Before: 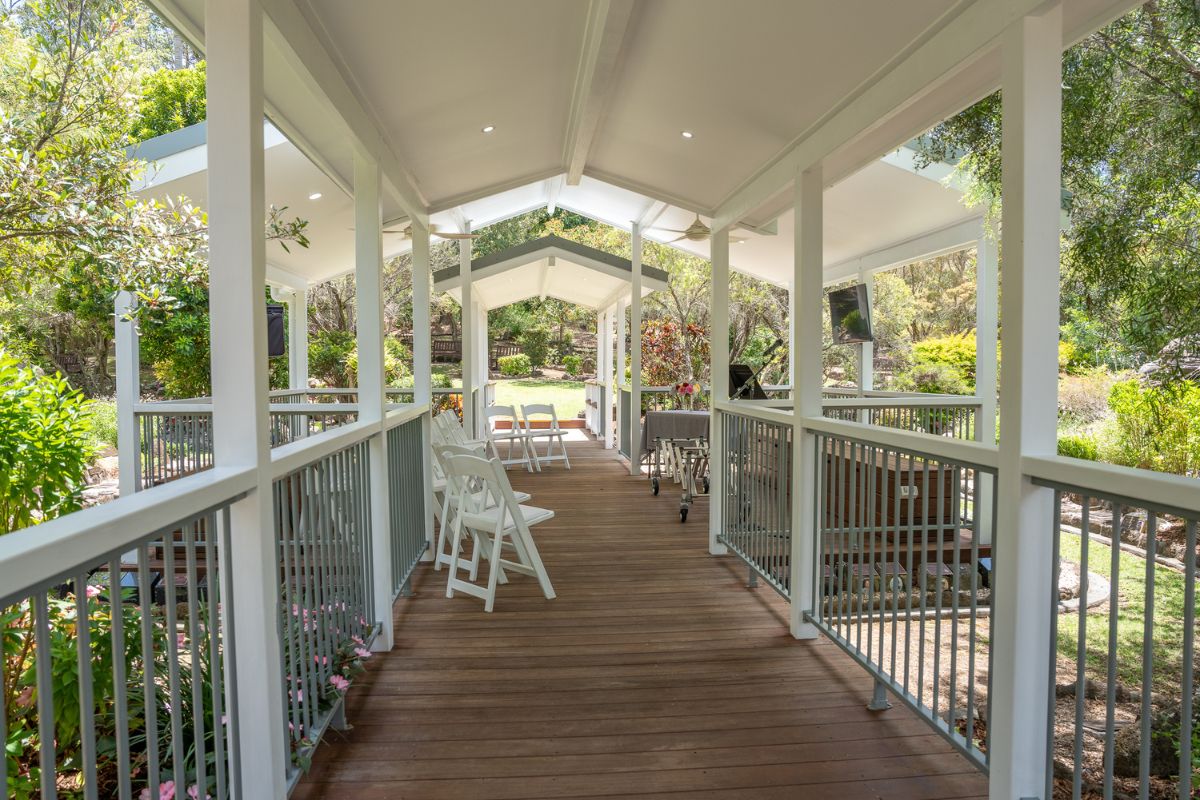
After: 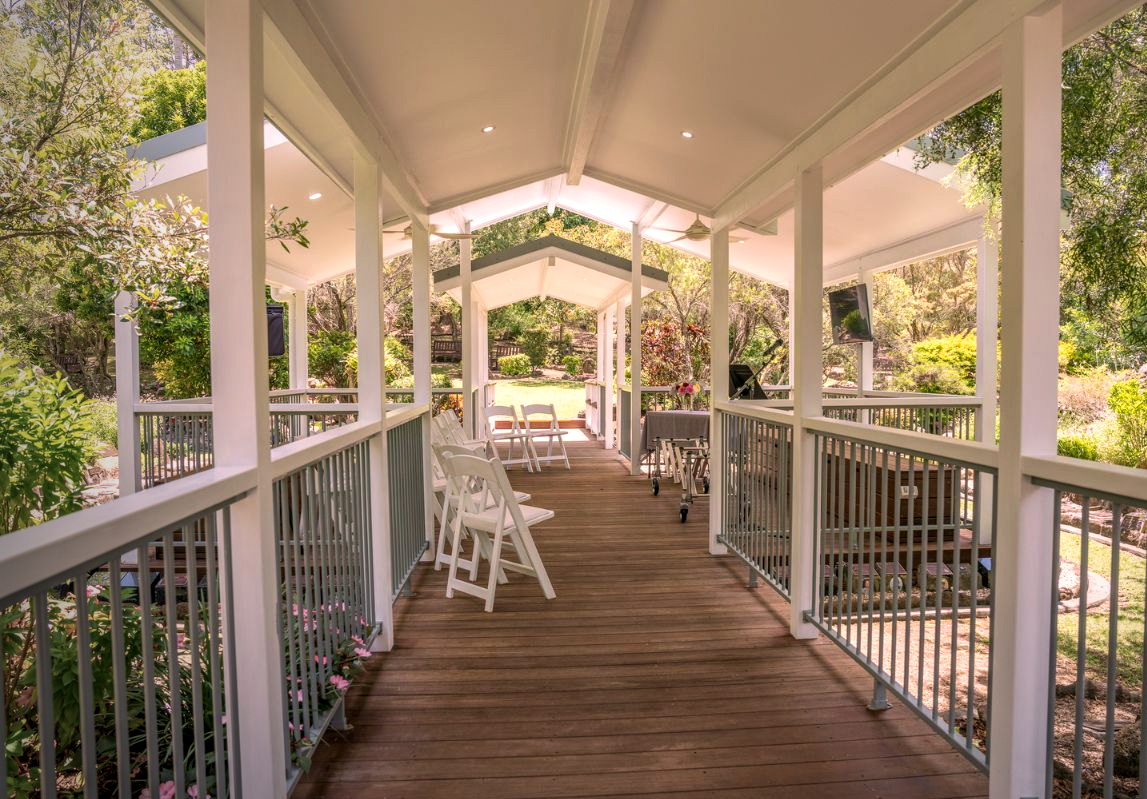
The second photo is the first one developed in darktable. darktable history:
local contrast: on, module defaults
color correction: highlights a* 13, highlights b* 5.5
velvia: on, module defaults
vignetting: brightness -0.577, saturation -0.252, center (0.217, -0.23), unbound false
crop: right 4.407%, bottom 0.02%
